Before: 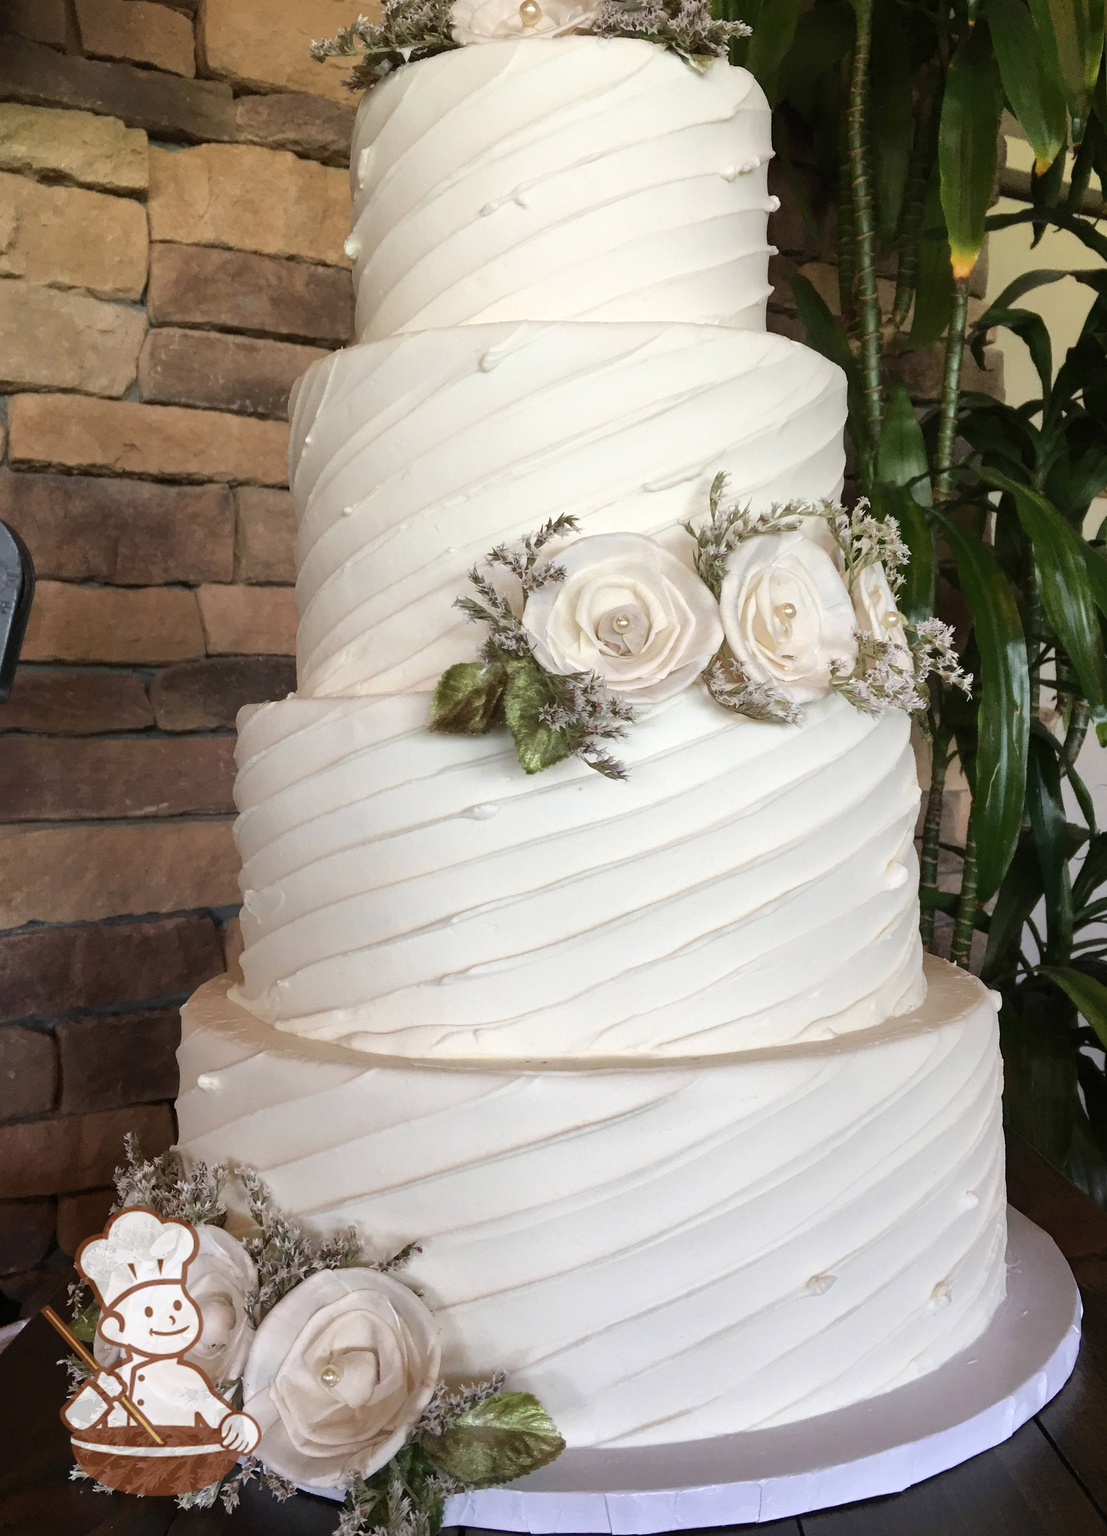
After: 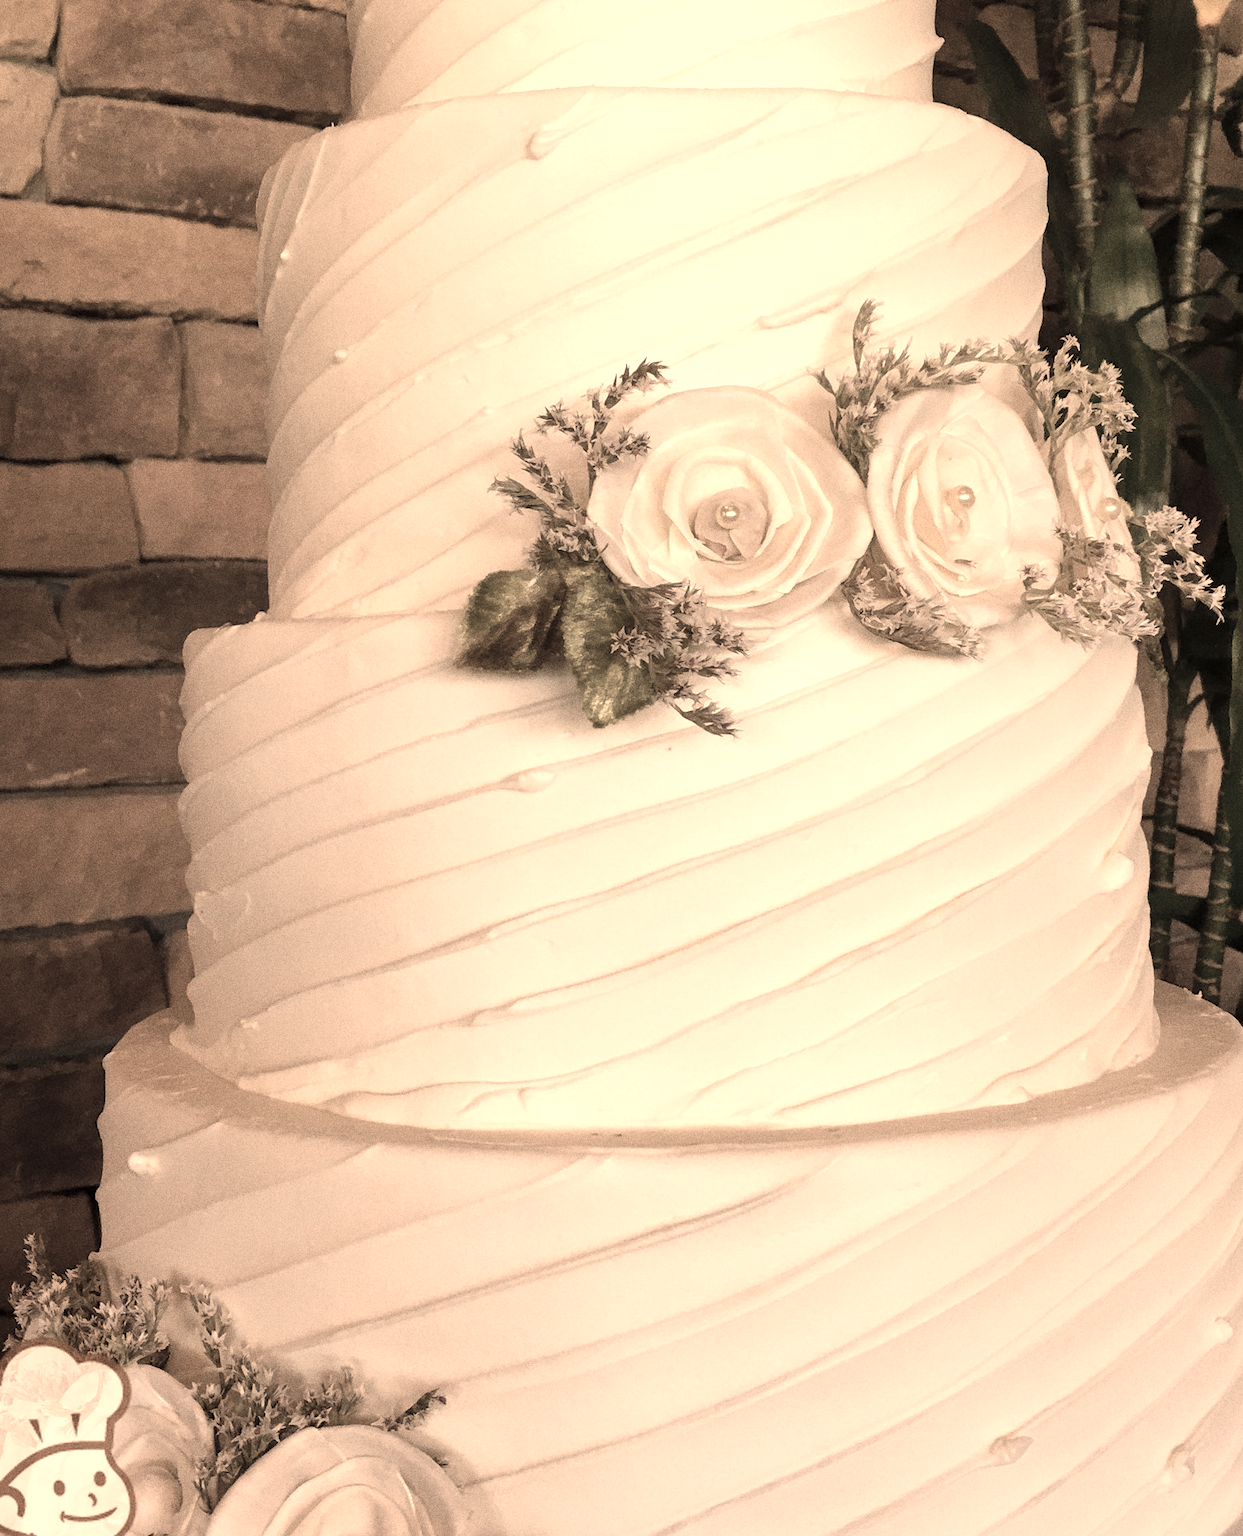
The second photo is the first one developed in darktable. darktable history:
white balance: red 1.467, blue 0.684
color correction: saturation 0.3
crop: left 9.712%, top 16.928%, right 10.845%, bottom 12.332%
color balance: mode lift, gamma, gain (sRGB), lift [0.97, 1, 1, 1], gamma [1.03, 1, 1, 1]
color balance rgb: perceptual saturation grading › global saturation 25%, global vibrance 20%
grain: coarseness 0.09 ISO, strength 40%
